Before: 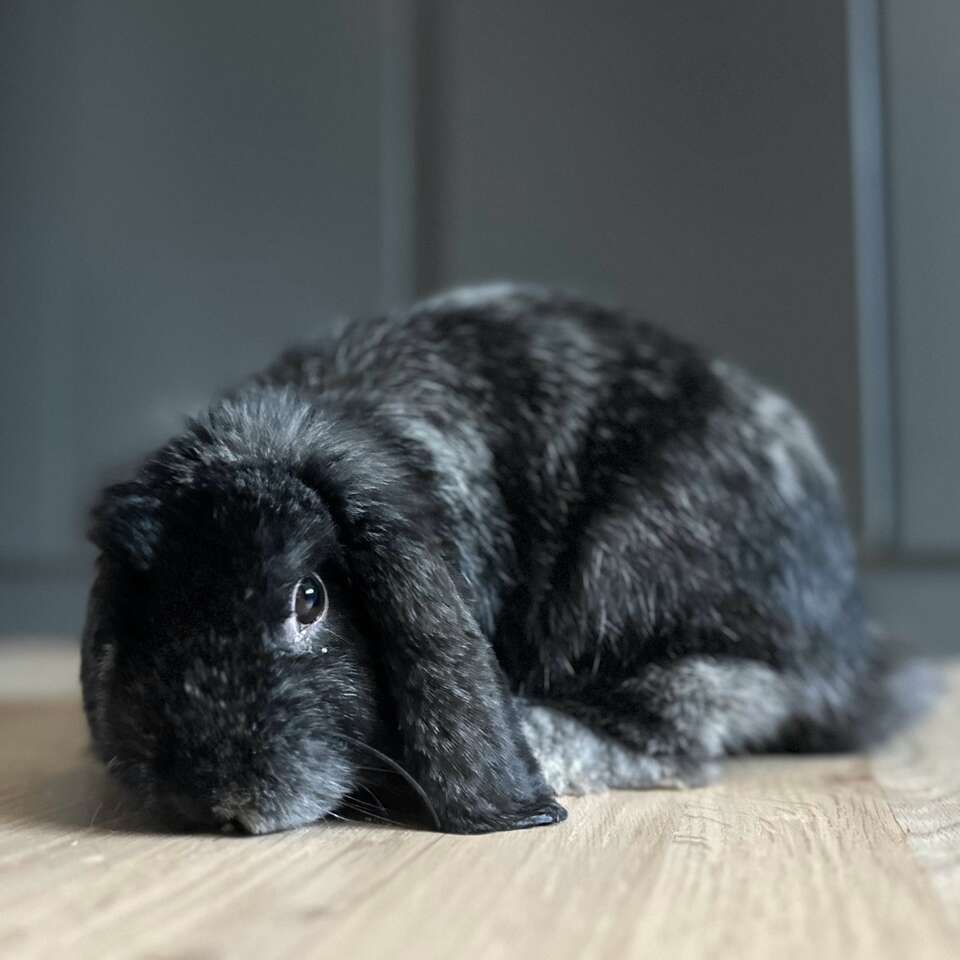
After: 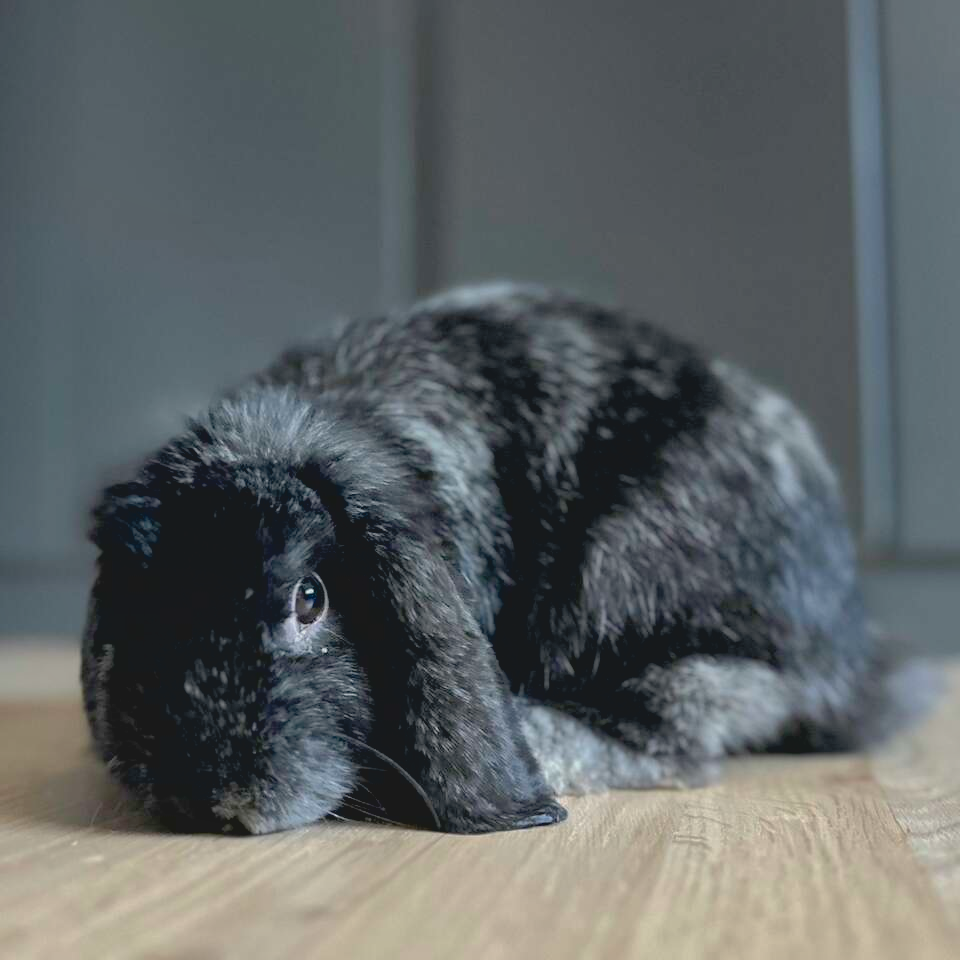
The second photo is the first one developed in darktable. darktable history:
shadows and highlights: shadows 39.49, highlights -59.69
contrast brightness saturation: contrast -0.101, brightness 0.048, saturation 0.082
exposure: black level correction 0.01, exposure 0.007 EV, compensate highlight preservation false
